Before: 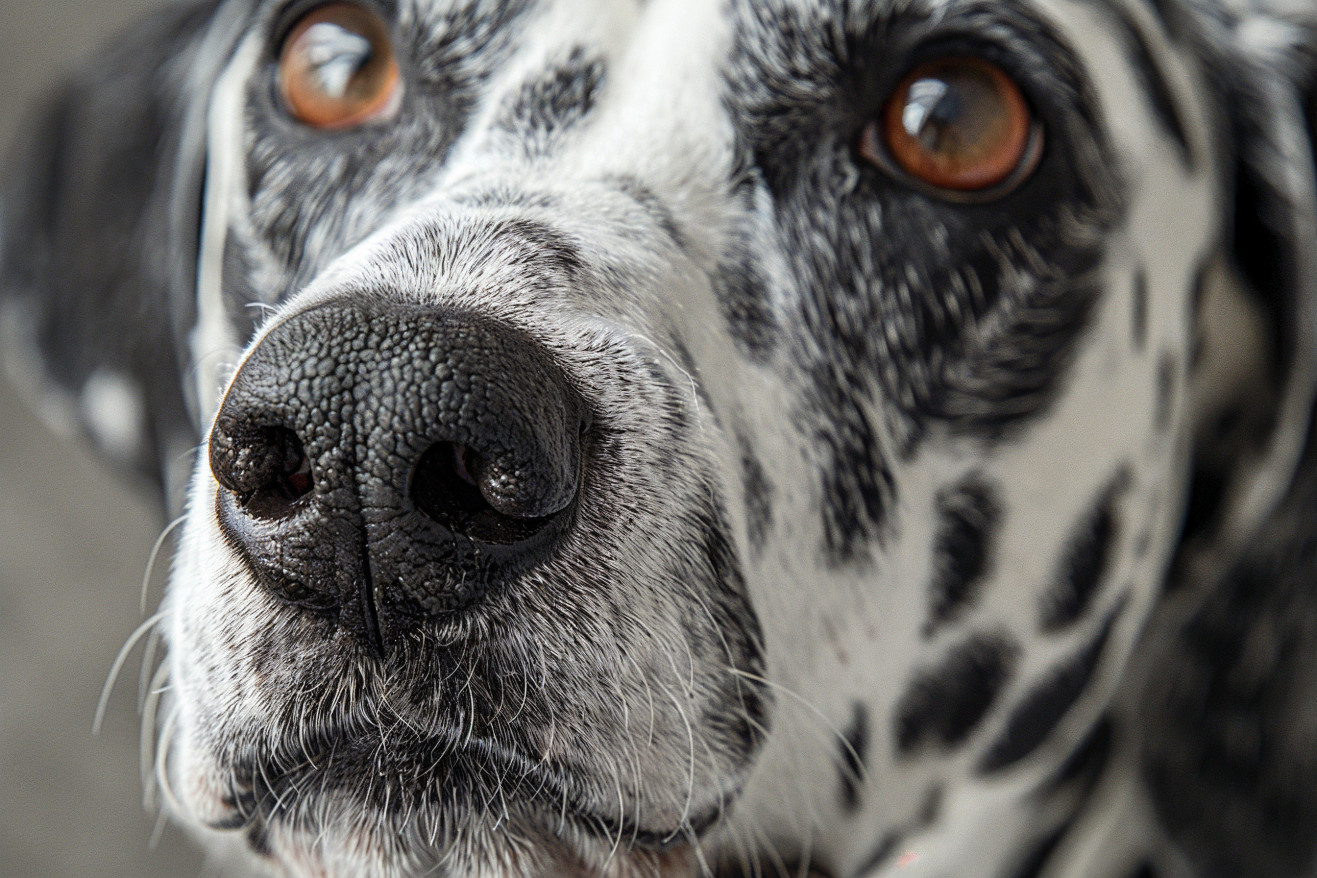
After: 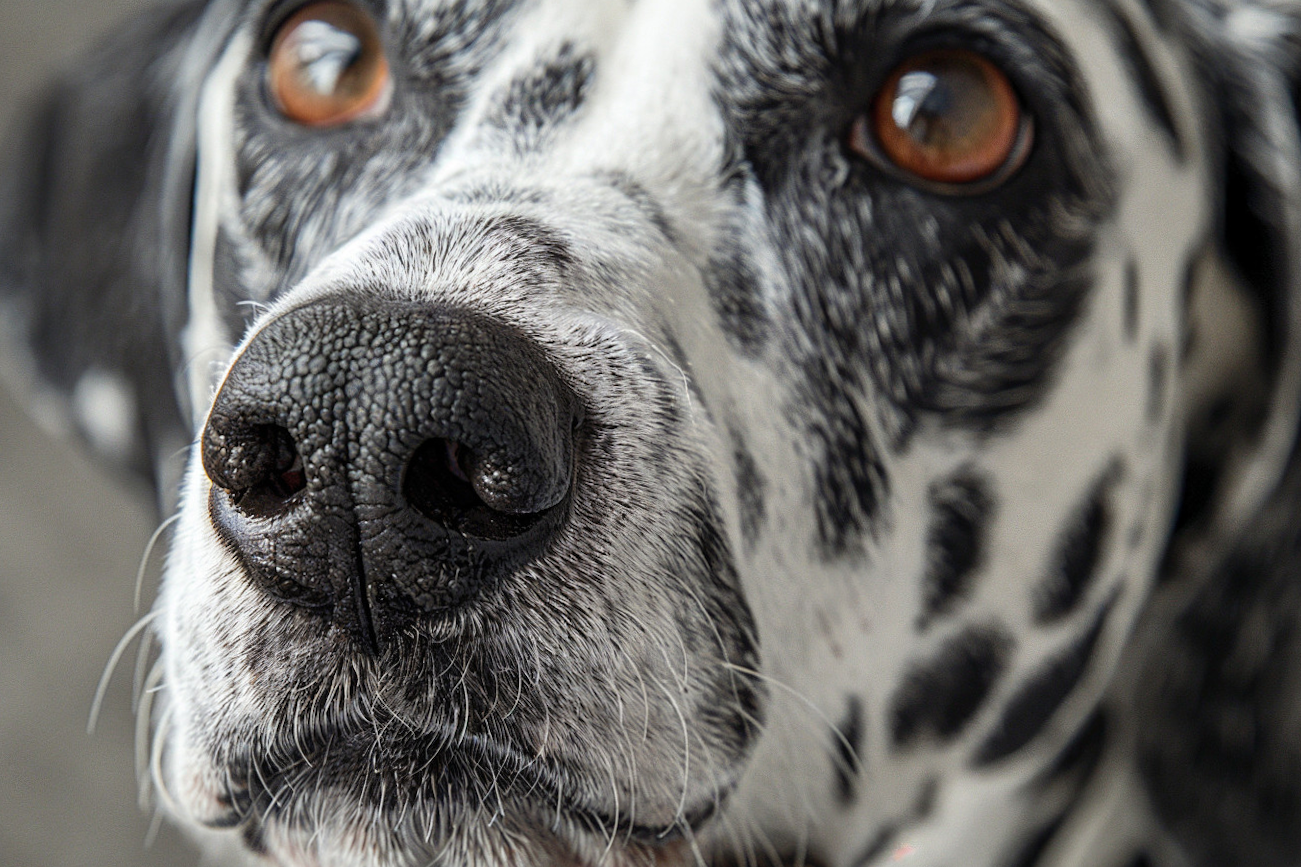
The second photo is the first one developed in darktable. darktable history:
tone equalizer: on, module defaults
rotate and perspective: rotation -0.45°, automatic cropping original format, crop left 0.008, crop right 0.992, crop top 0.012, crop bottom 0.988
